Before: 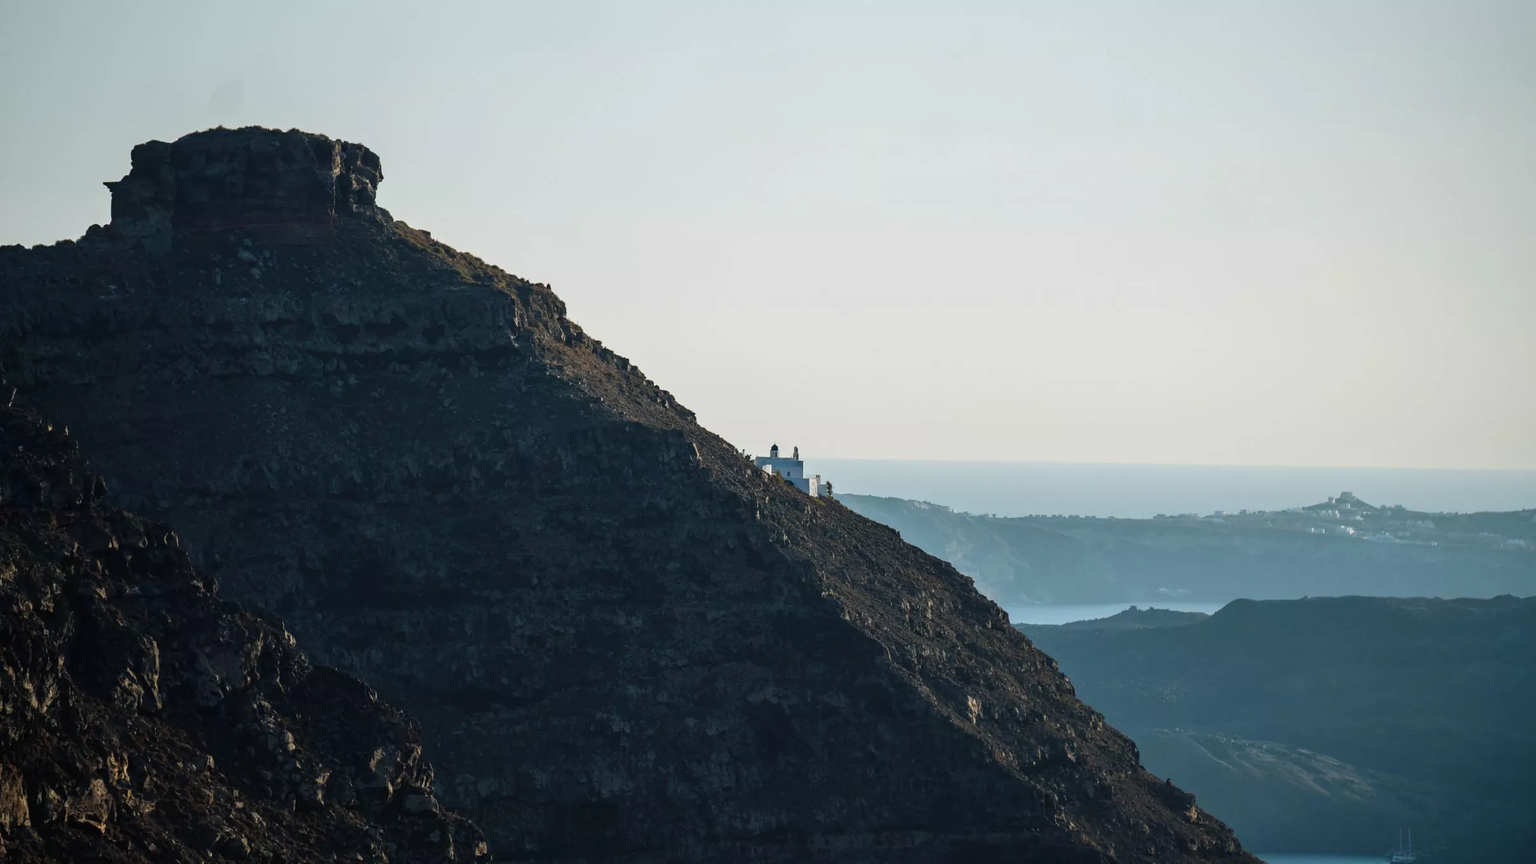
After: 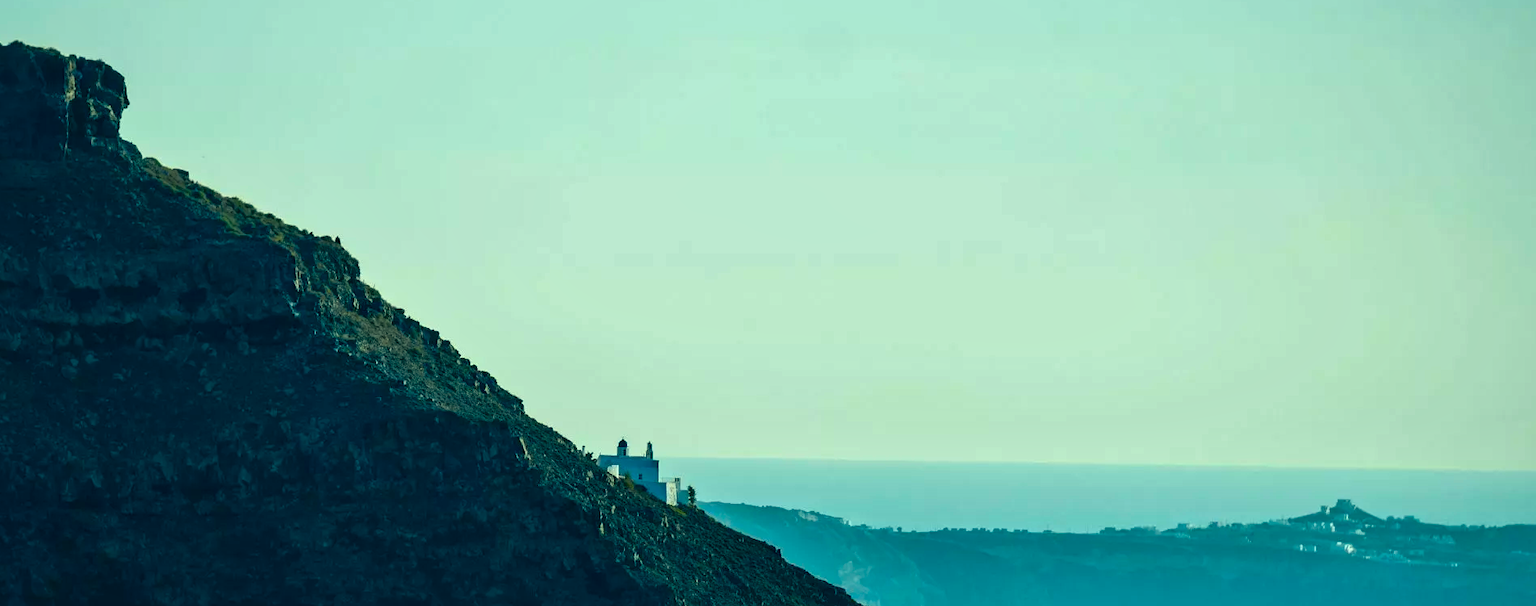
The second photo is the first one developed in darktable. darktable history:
local contrast: mode bilateral grid, contrast 25, coarseness 48, detail 152%, midtone range 0.2
exposure: exposure -0.212 EV, compensate highlight preservation false
crop: left 18.321%, top 11.125%, right 2.351%, bottom 33.119%
color correction: highlights a* -20.03, highlights b* 9.8, shadows a* -19.87, shadows b* -10.16
color balance rgb: highlights gain › chroma 0.157%, highlights gain › hue 330.51°, perceptual saturation grading › global saturation 30.597%, global vibrance 30.435%, contrast 10.561%
